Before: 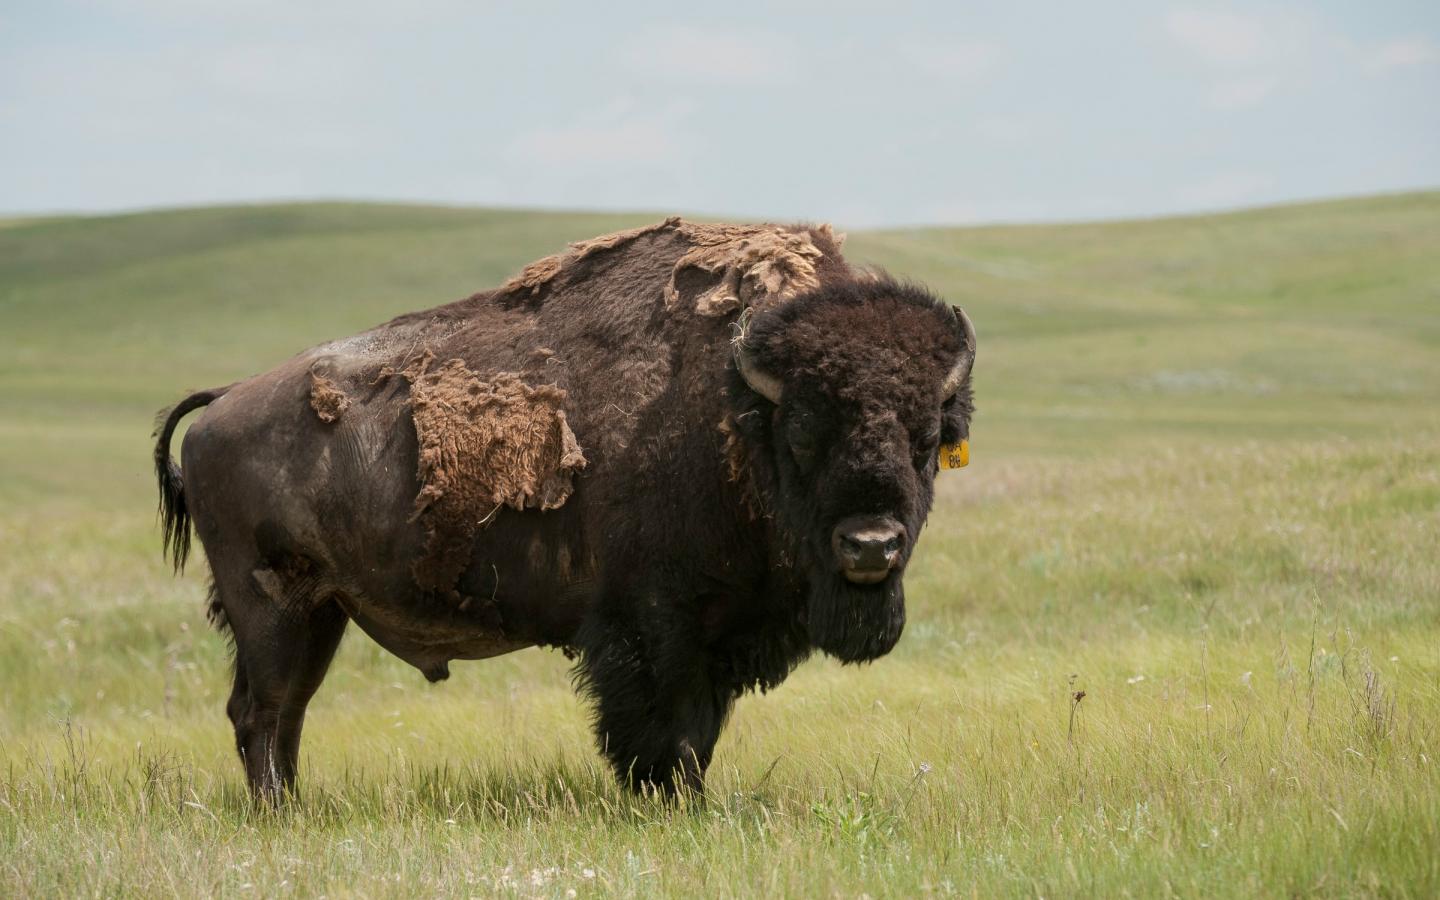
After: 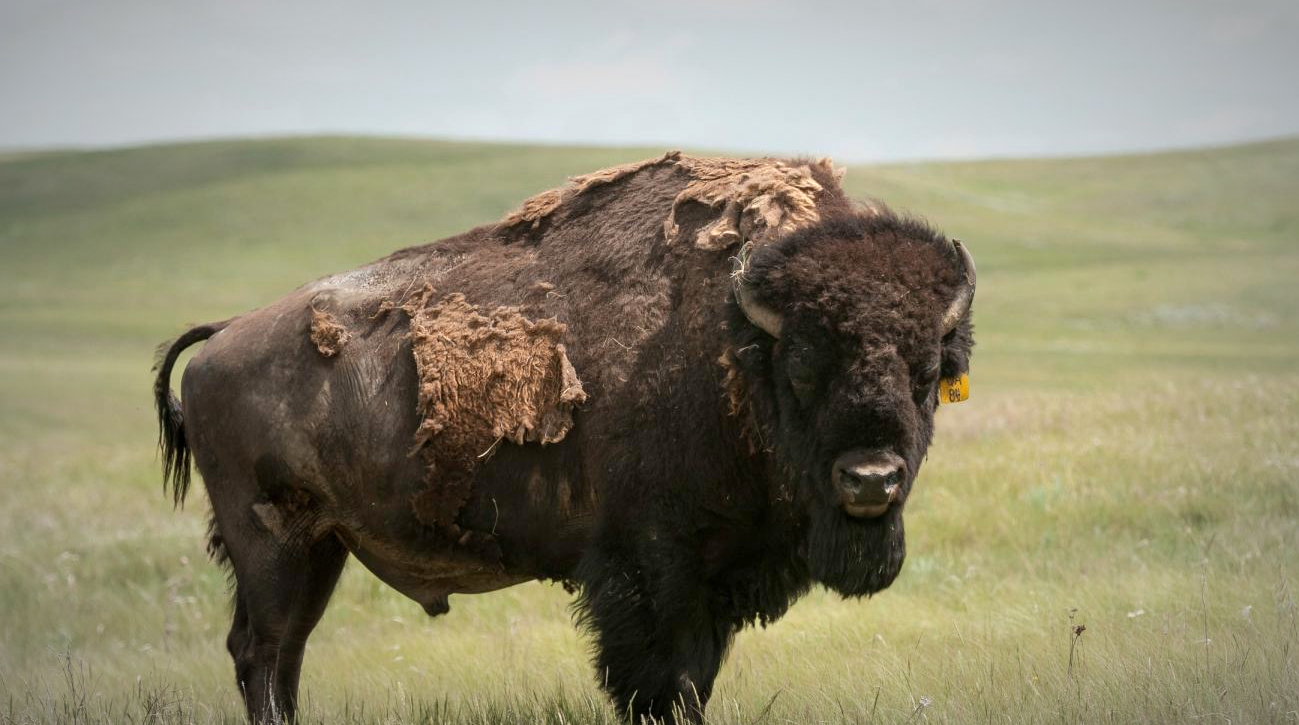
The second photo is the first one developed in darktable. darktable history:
vignetting: fall-off start 67.54%, fall-off radius 66.85%, automatic ratio true
exposure: exposure 0.29 EV, compensate highlight preservation false
crop: top 7.423%, right 9.735%, bottom 11.961%
